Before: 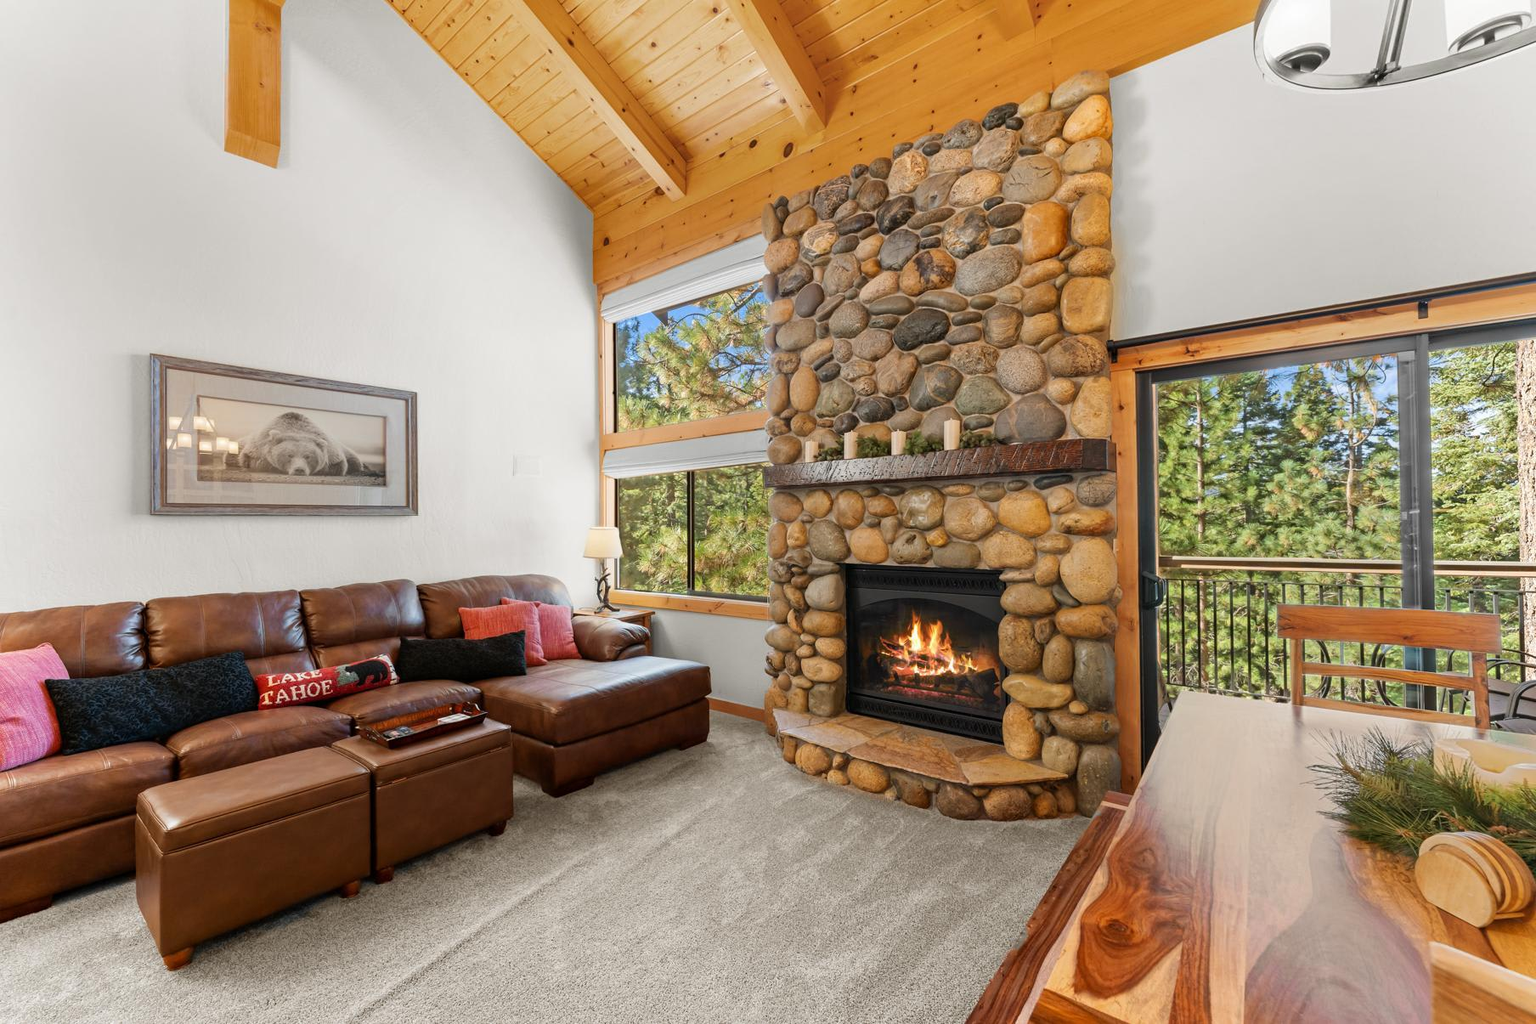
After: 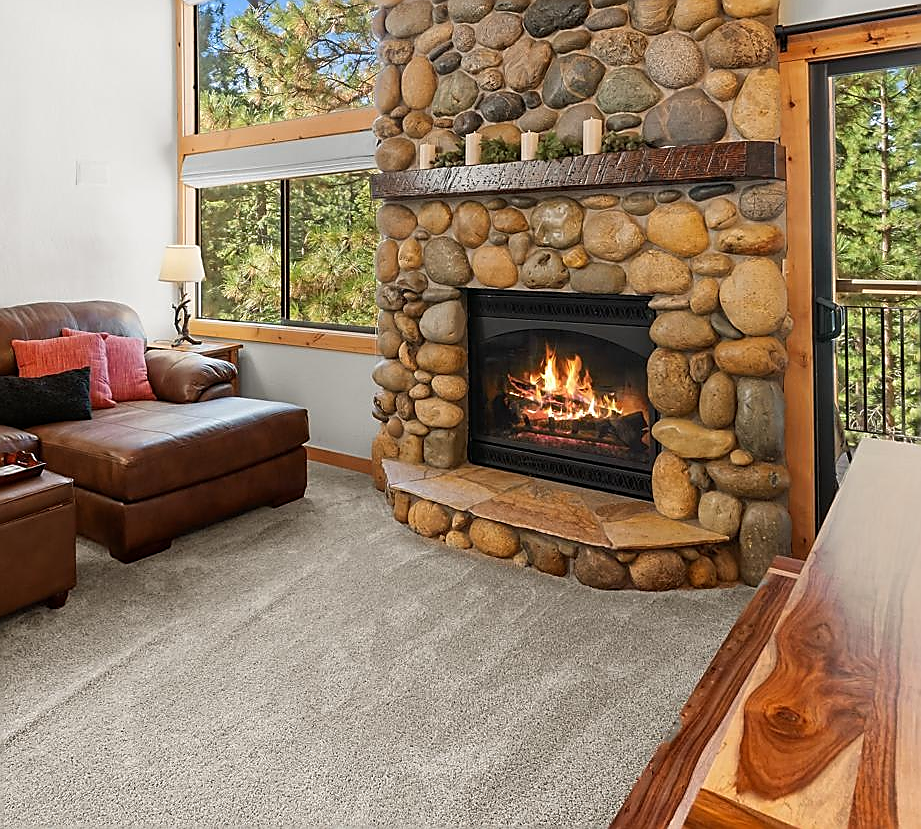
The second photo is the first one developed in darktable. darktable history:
sharpen: radius 1.4, amount 1.25, threshold 0.7
crop and rotate: left 29.237%, top 31.152%, right 19.807%
